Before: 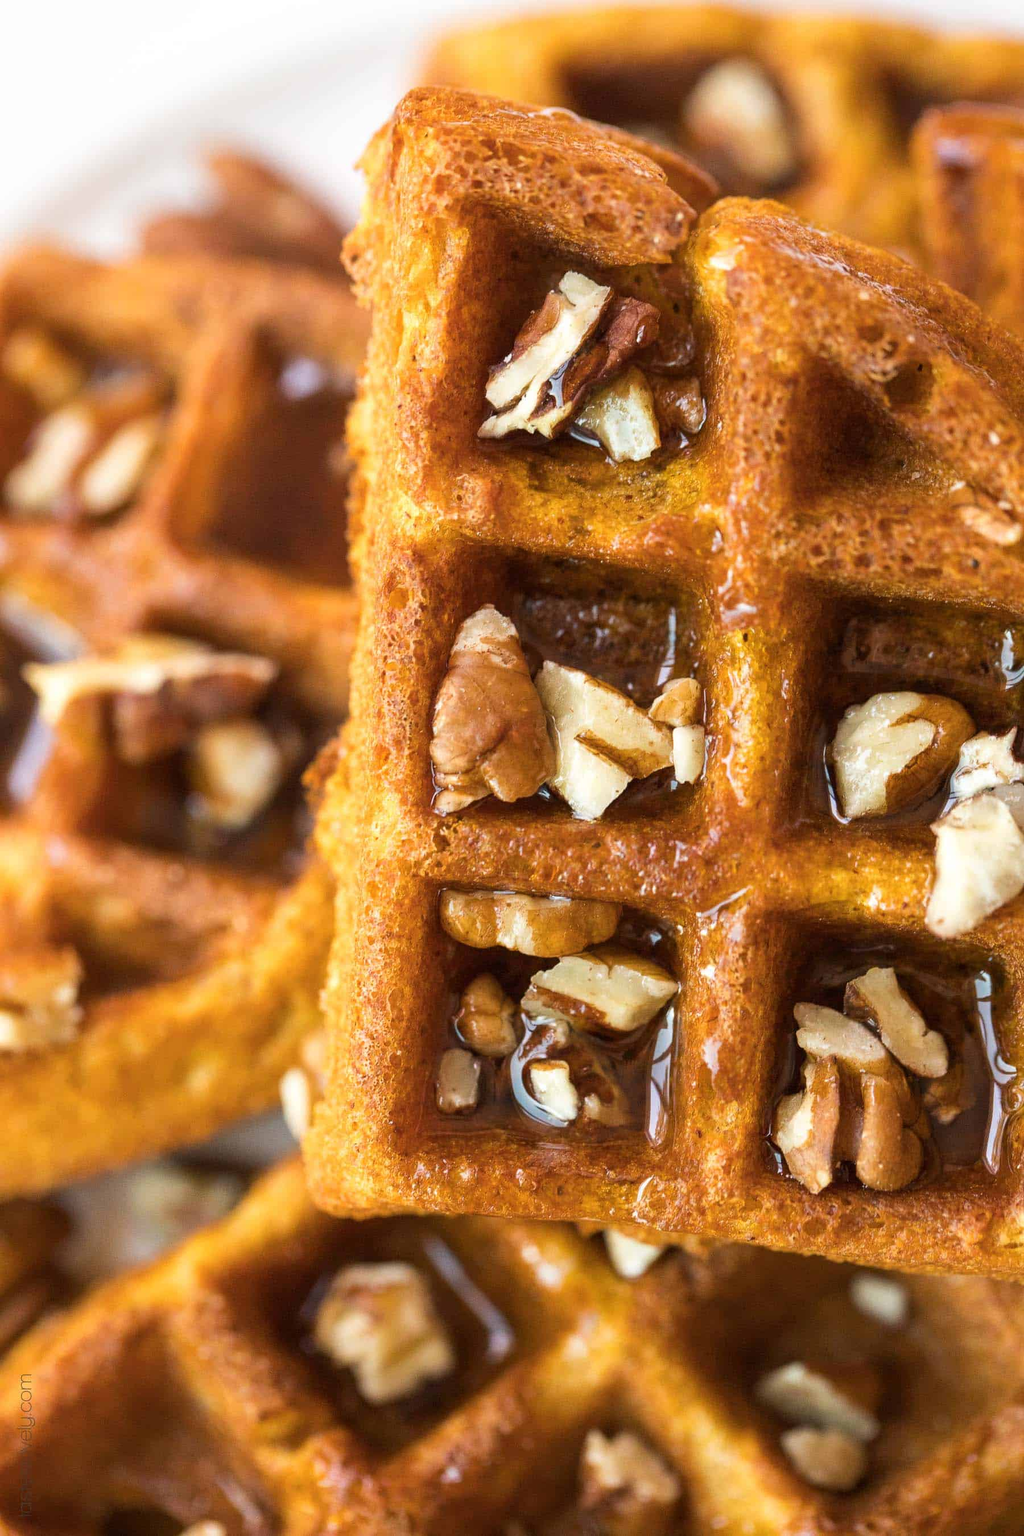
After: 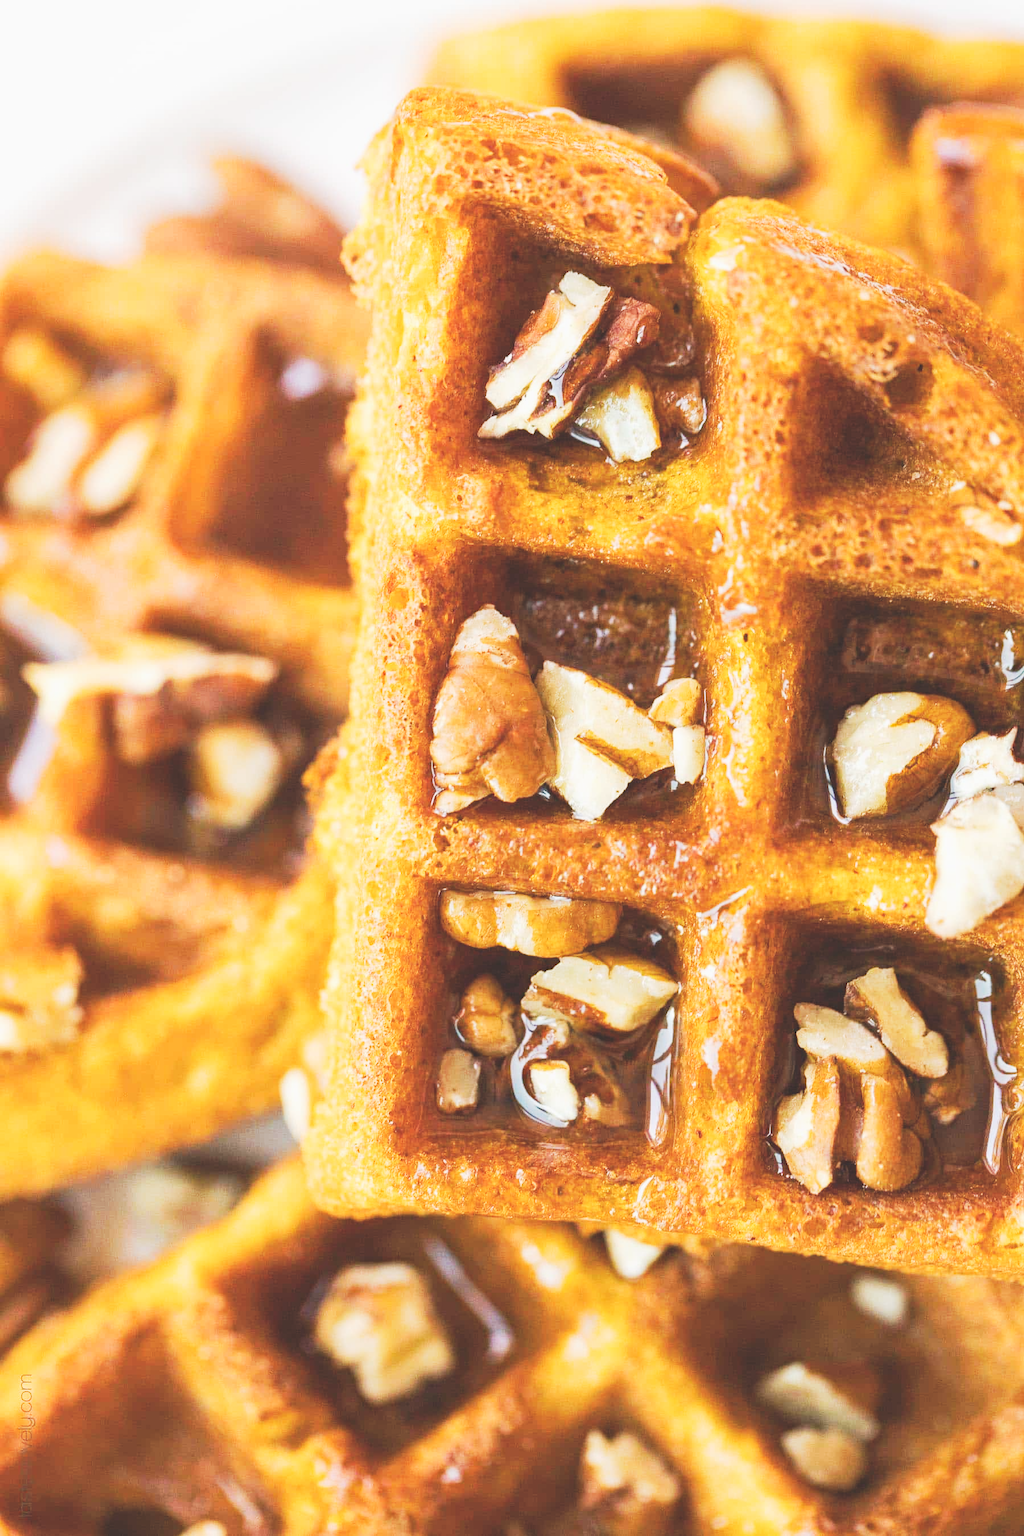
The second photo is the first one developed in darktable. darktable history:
haze removal: compatibility mode true, adaptive false
tone curve: curves: ch0 [(0, 0) (0.003, 0.015) (0.011, 0.025) (0.025, 0.056) (0.044, 0.104) (0.069, 0.139) (0.1, 0.181) (0.136, 0.226) (0.177, 0.28) (0.224, 0.346) (0.277, 0.42) (0.335, 0.505) (0.399, 0.594) (0.468, 0.699) (0.543, 0.776) (0.623, 0.848) (0.709, 0.893) (0.801, 0.93) (0.898, 0.97) (1, 1)], preserve colors none
exposure: black level correction -0.014, exposure -0.193 EV, compensate highlight preservation false
